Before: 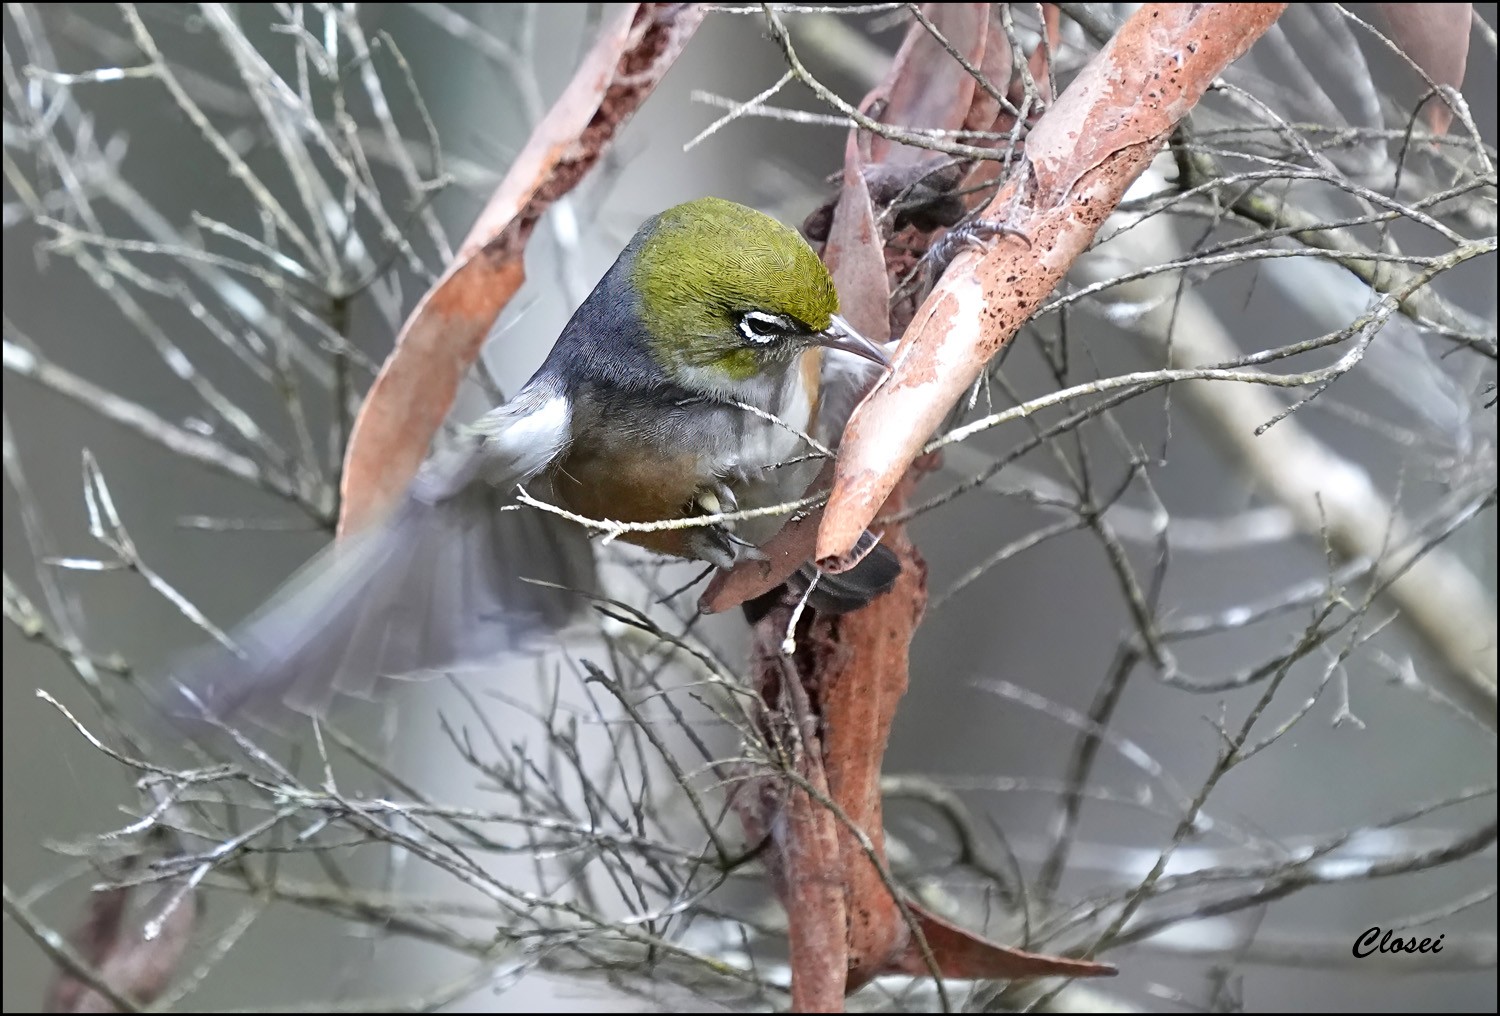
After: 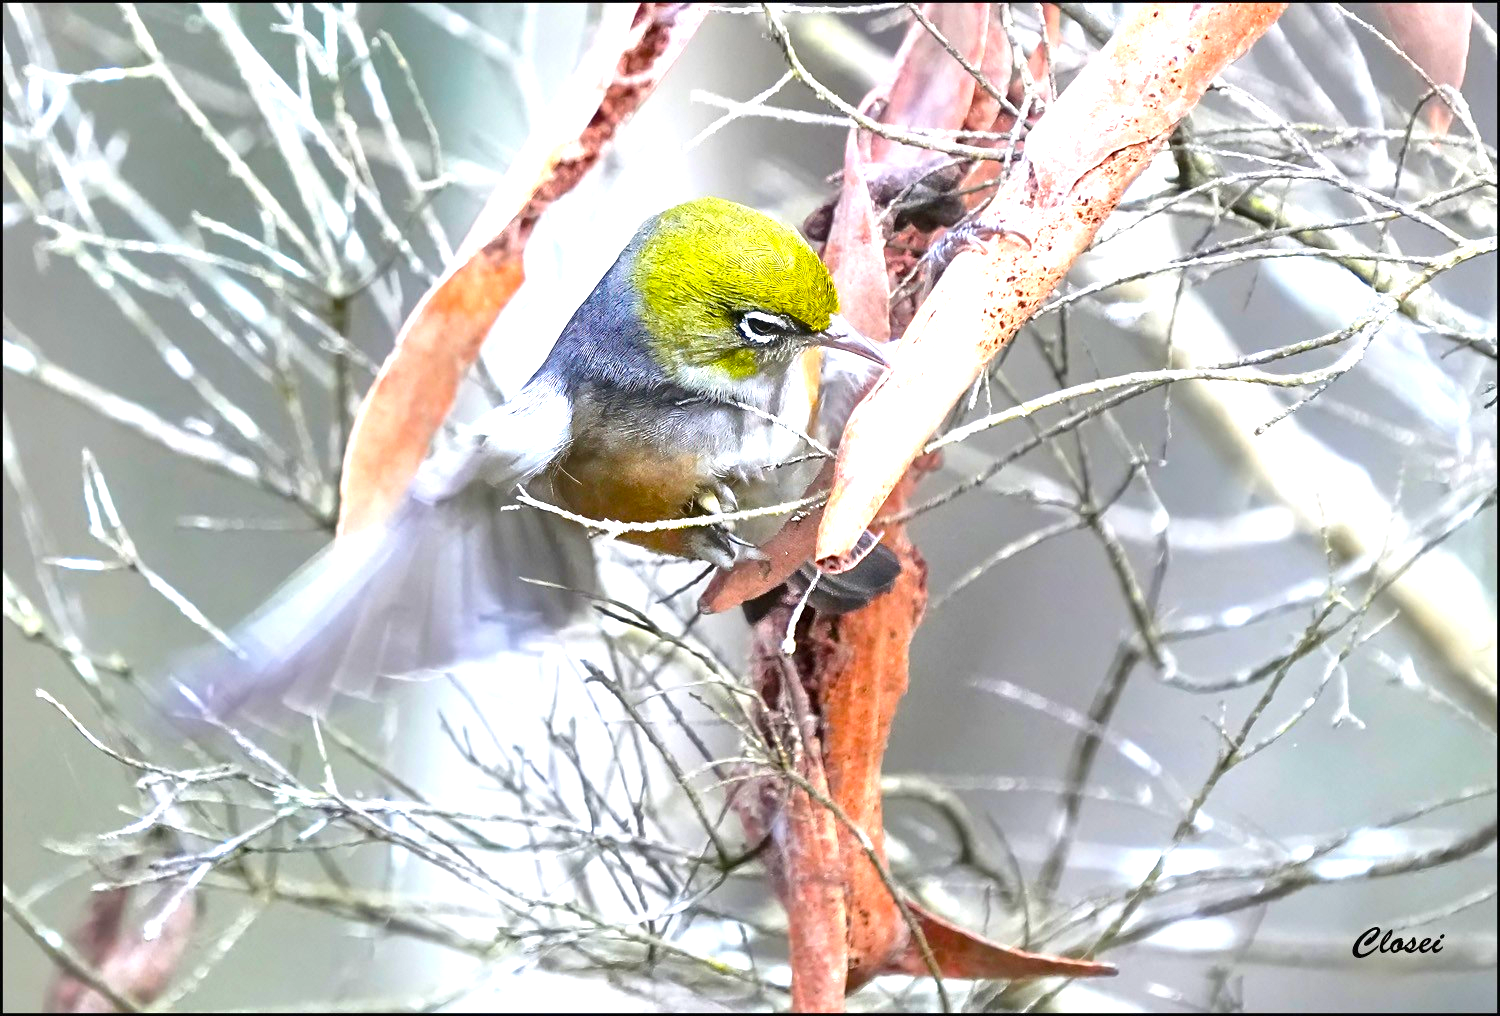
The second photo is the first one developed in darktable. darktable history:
color balance rgb: linear chroma grading › global chroma 15%, perceptual saturation grading › global saturation 30%
exposure: black level correction 0, exposure 1.3 EV, compensate exposure bias true, compensate highlight preservation false
